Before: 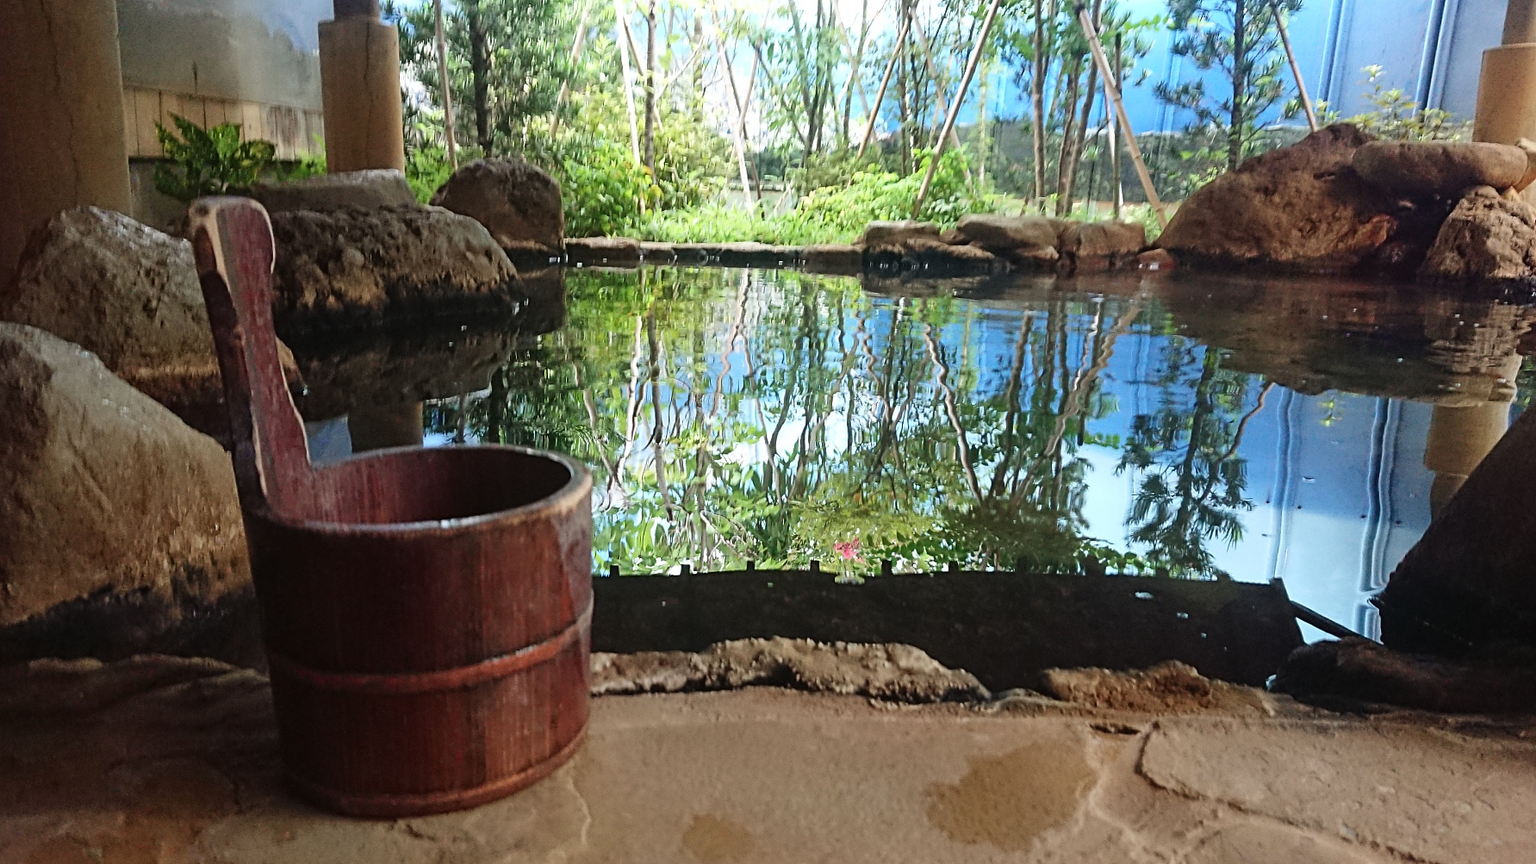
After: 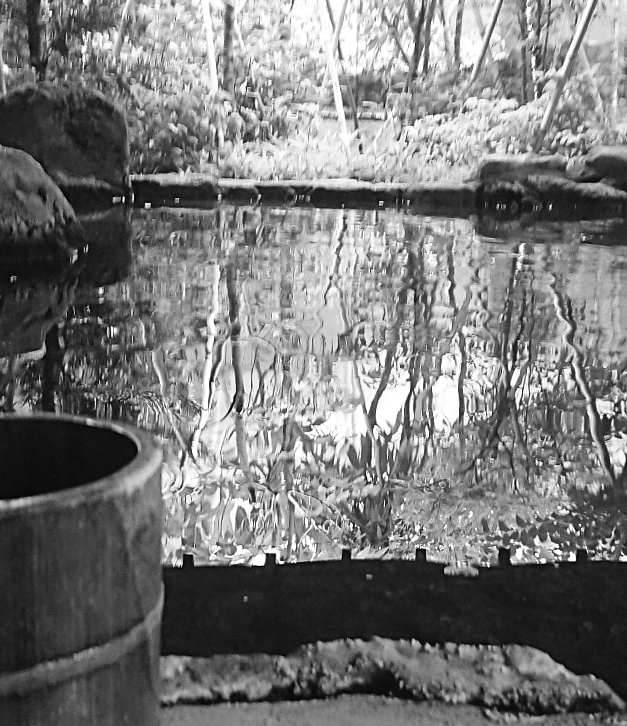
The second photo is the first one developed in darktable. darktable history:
monochrome: on, module defaults
crop and rotate: left 29.476%, top 10.214%, right 35.32%, bottom 17.333%
white balance: red 1.045, blue 0.932
